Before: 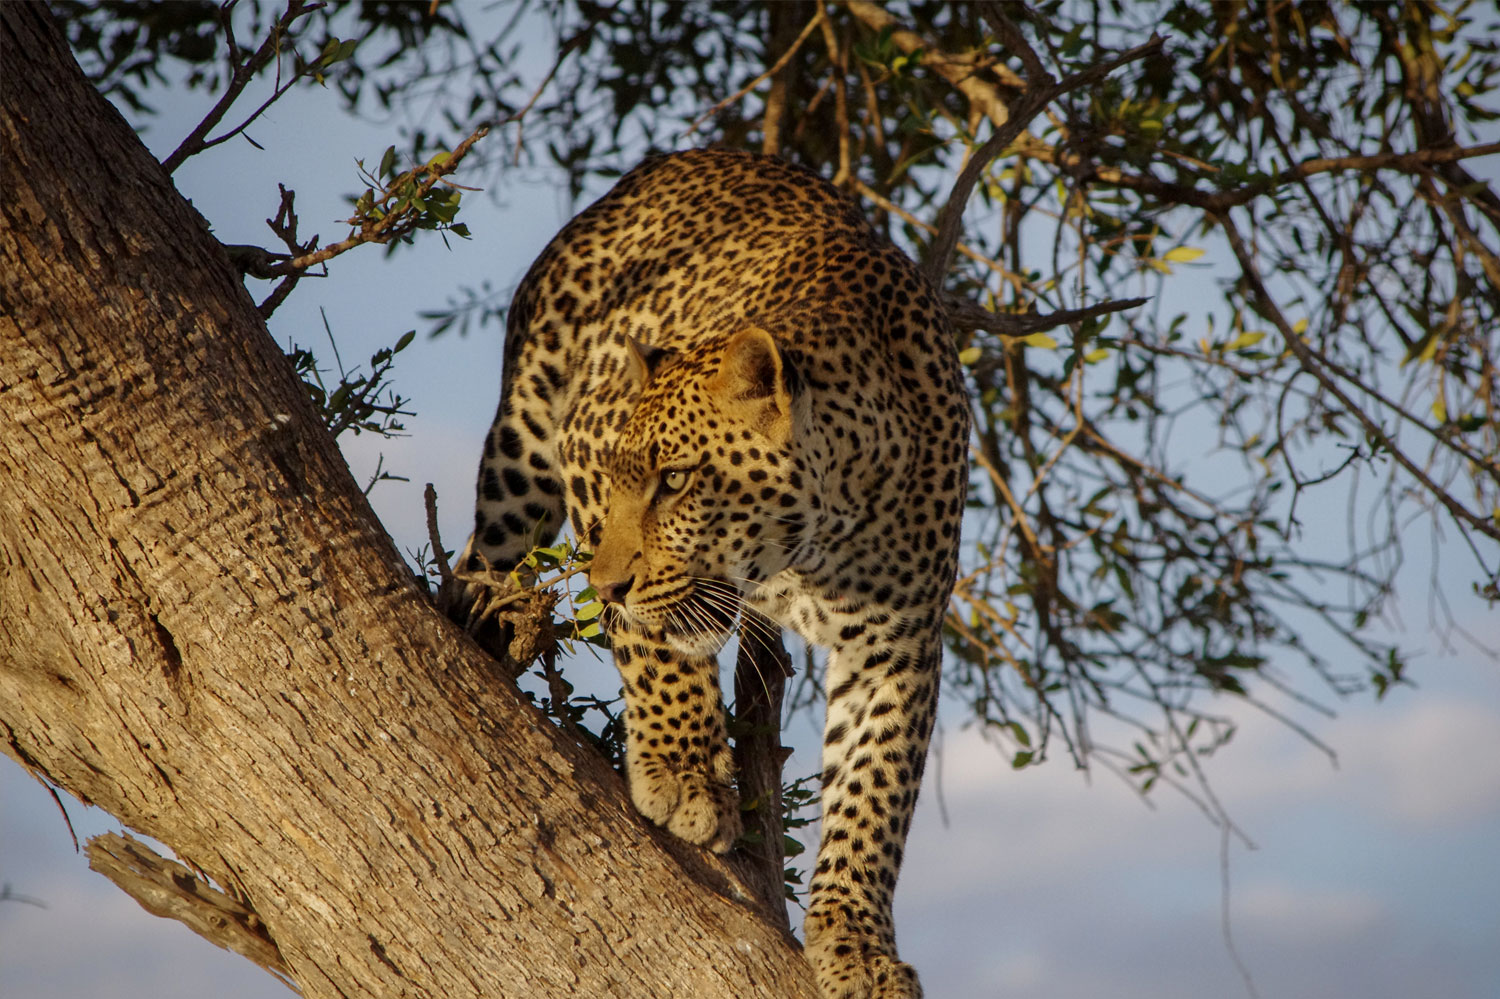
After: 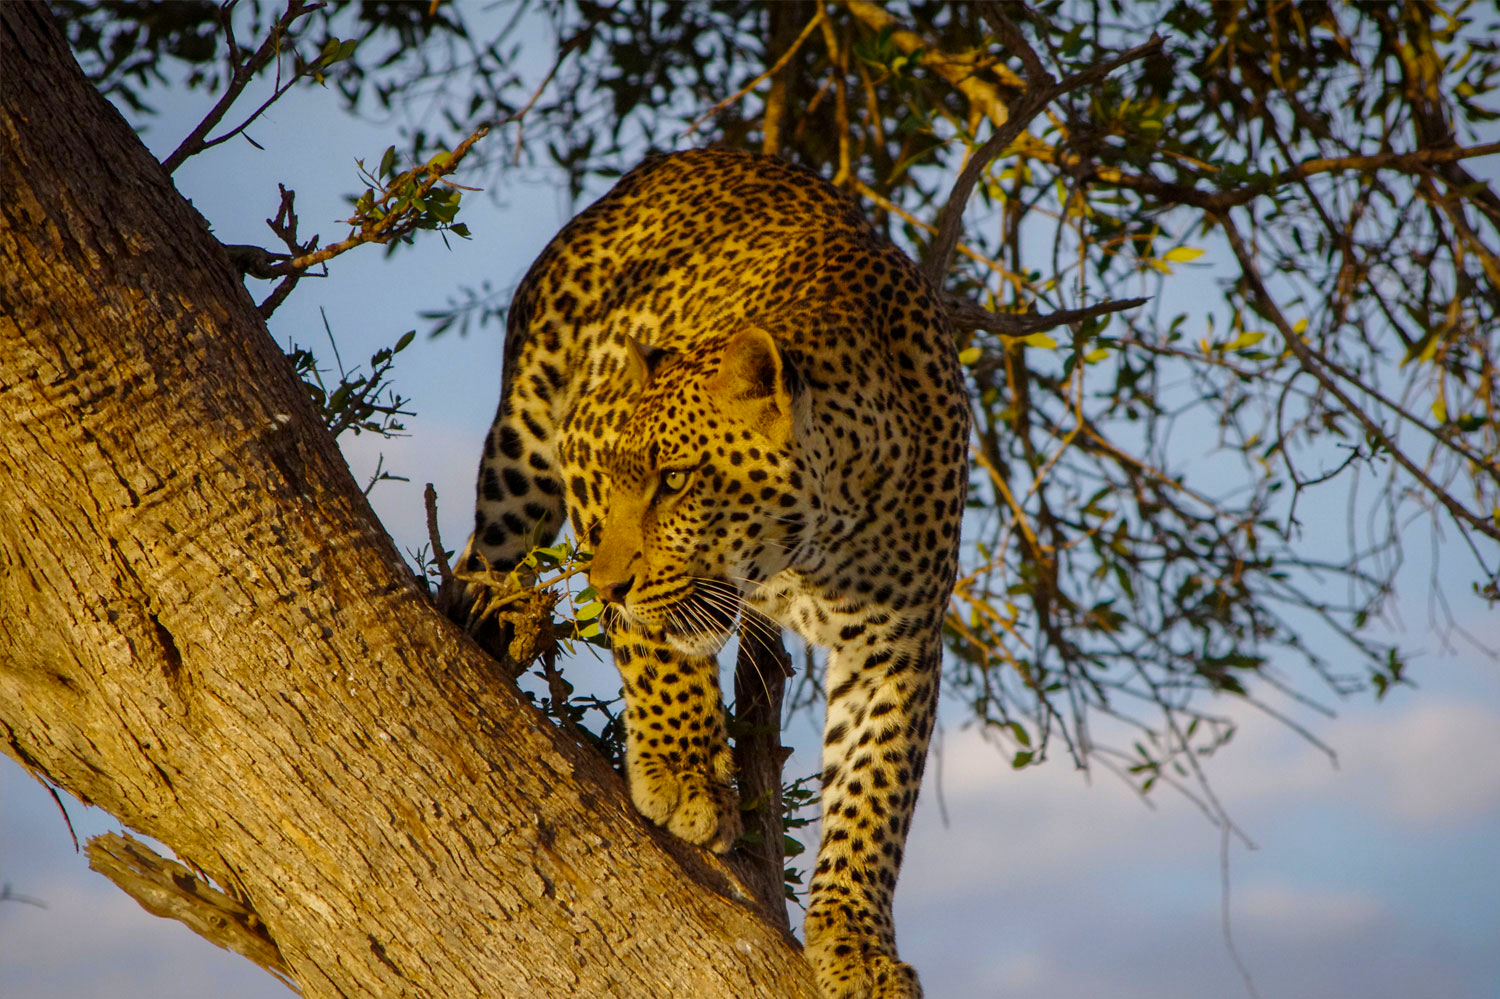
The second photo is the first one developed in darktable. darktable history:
color balance rgb: perceptual saturation grading › global saturation 30%, global vibrance 20%
tone equalizer: on, module defaults
